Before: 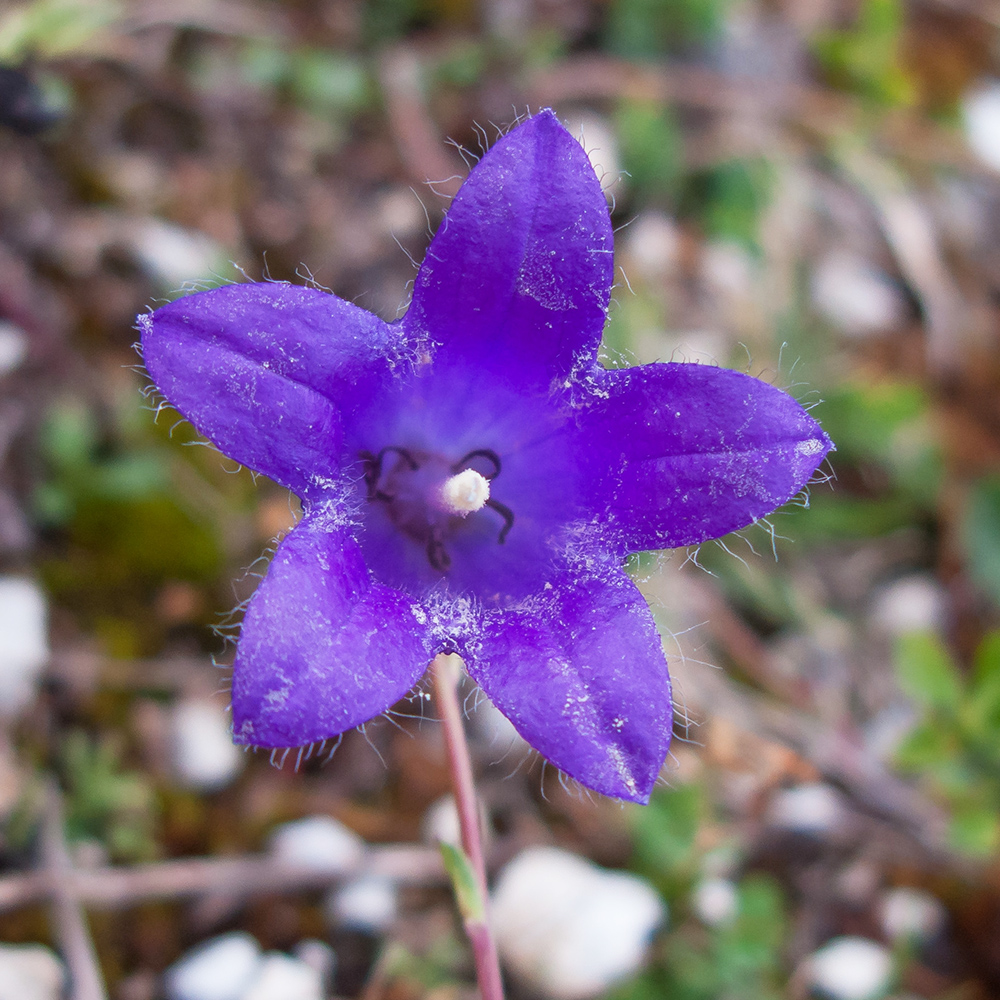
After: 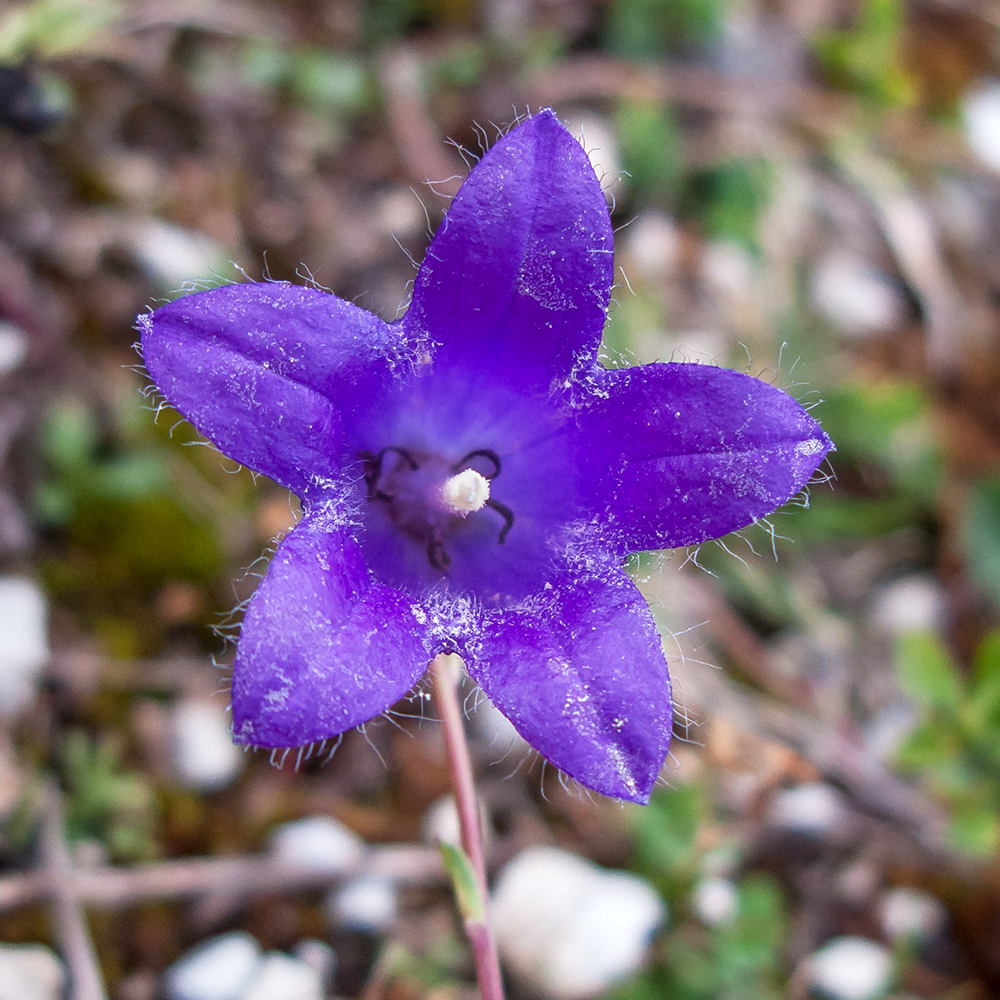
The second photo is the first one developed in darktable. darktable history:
local contrast: on, module defaults
sharpen: amount 0.211
